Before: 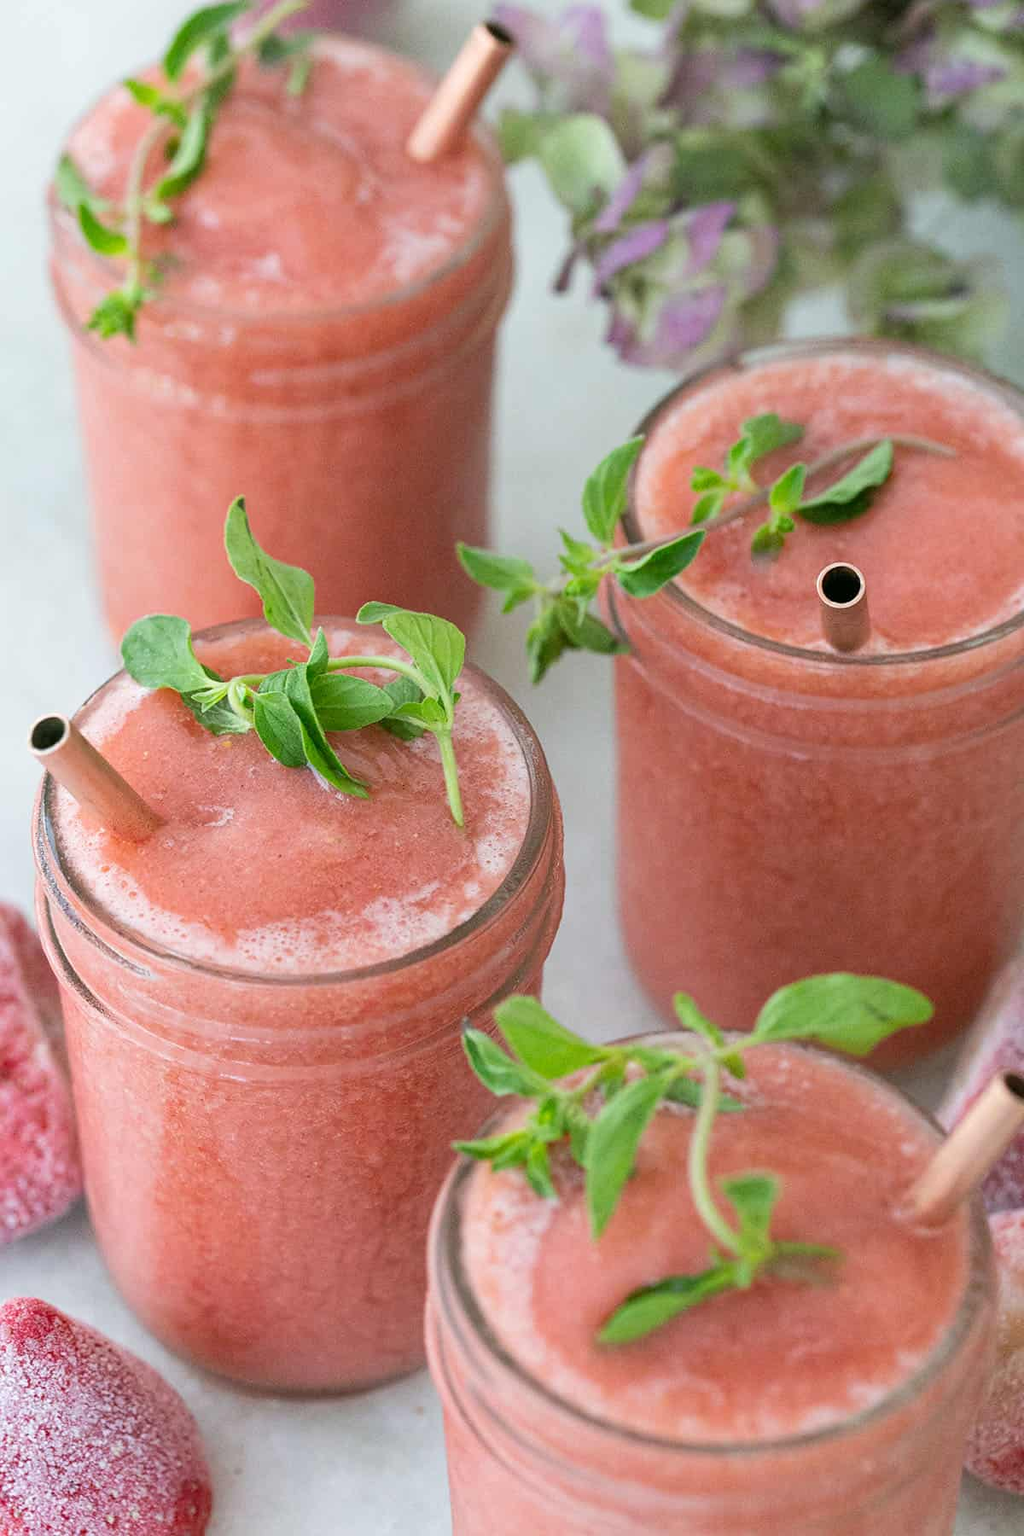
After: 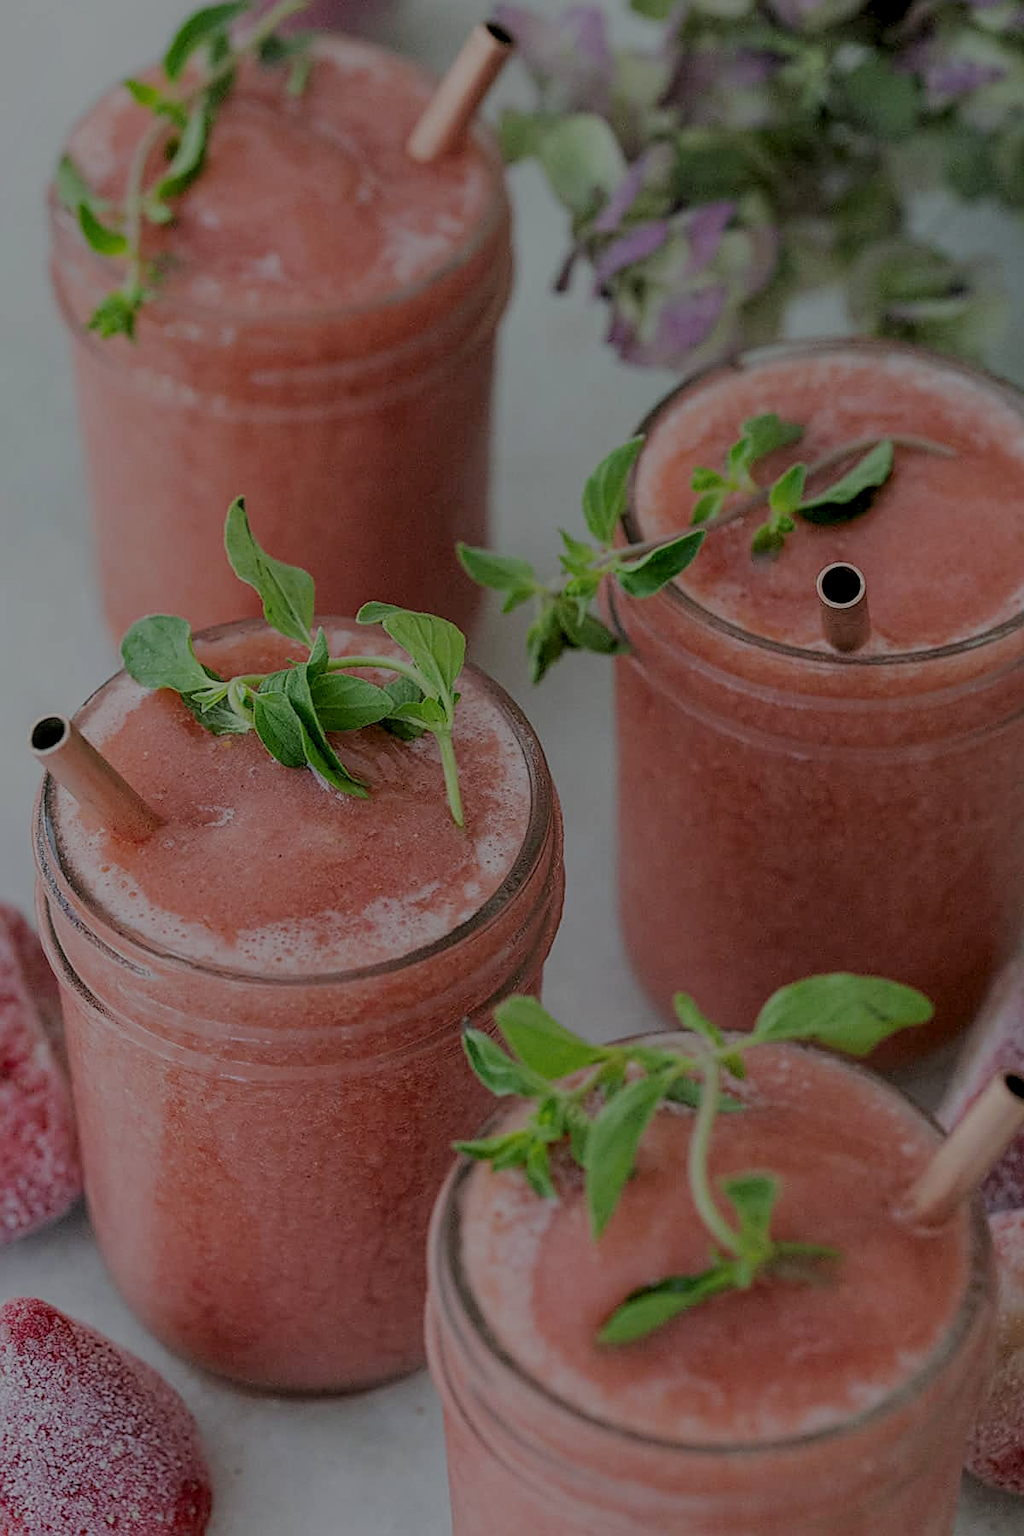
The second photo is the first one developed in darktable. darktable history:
exposure: exposure -1.51 EV, compensate highlight preservation false
local contrast: on, module defaults
filmic rgb: black relative exposure -6.59 EV, white relative exposure 4.75 EV, hardness 3.11, contrast 0.797
sharpen: on, module defaults
